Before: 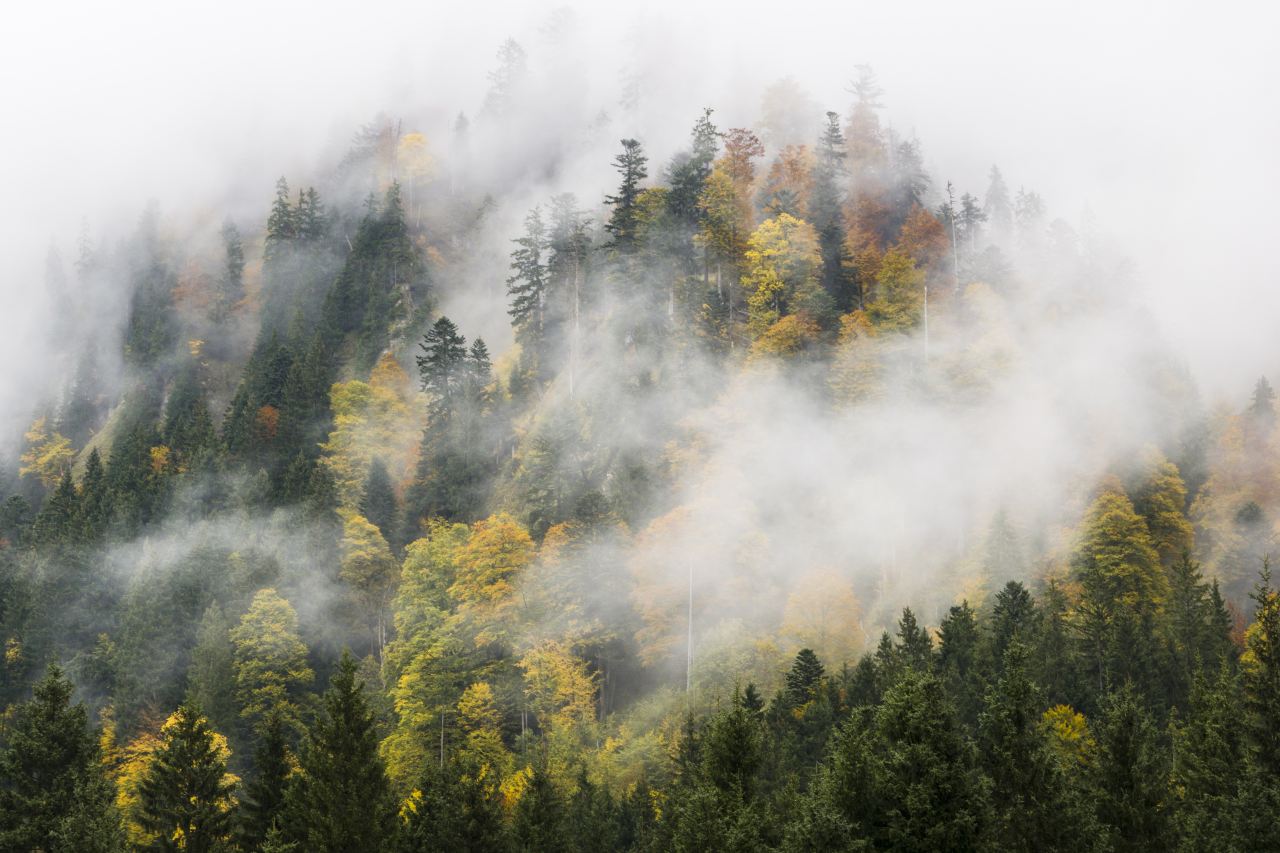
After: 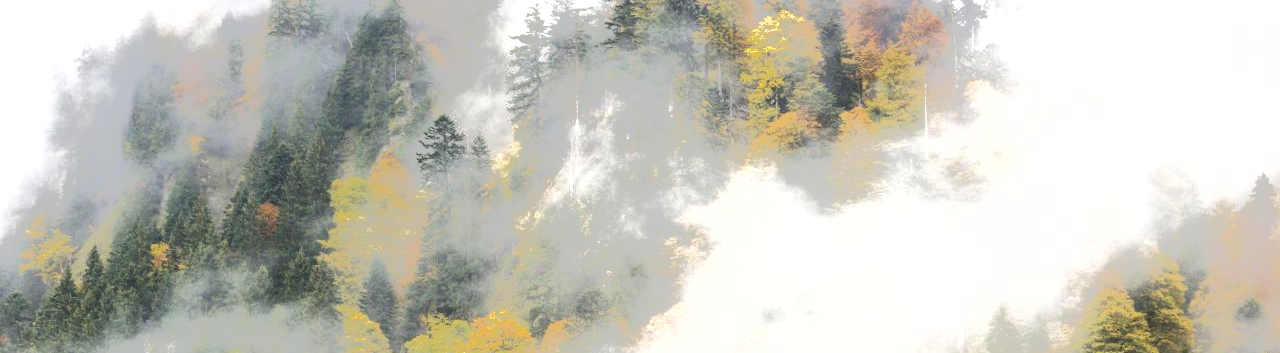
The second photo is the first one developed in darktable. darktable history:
crop and rotate: top 23.829%, bottom 34.764%
tone curve: curves: ch0 [(0, 0) (0.003, 0.118) (0.011, 0.118) (0.025, 0.122) (0.044, 0.131) (0.069, 0.142) (0.1, 0.155) (0.136, 0.168) (0.177, 0.183) (0.224, 0.216) (0.277, 0.265) (0.335, 0.337) (0.399, 0.415) (0.468, 0.506) (0.543, 0.586) (0.623, 0.665) (0.709, 0.716) (0.801, 0.737) (0.898, 0.744) (1, 1)], color space Lab, independent channels, preserve colors none
shadows and highlights: shadows 0.786, highlights 40.43
exposure: exposure 0.668 EV, compensate highlight preservation false
